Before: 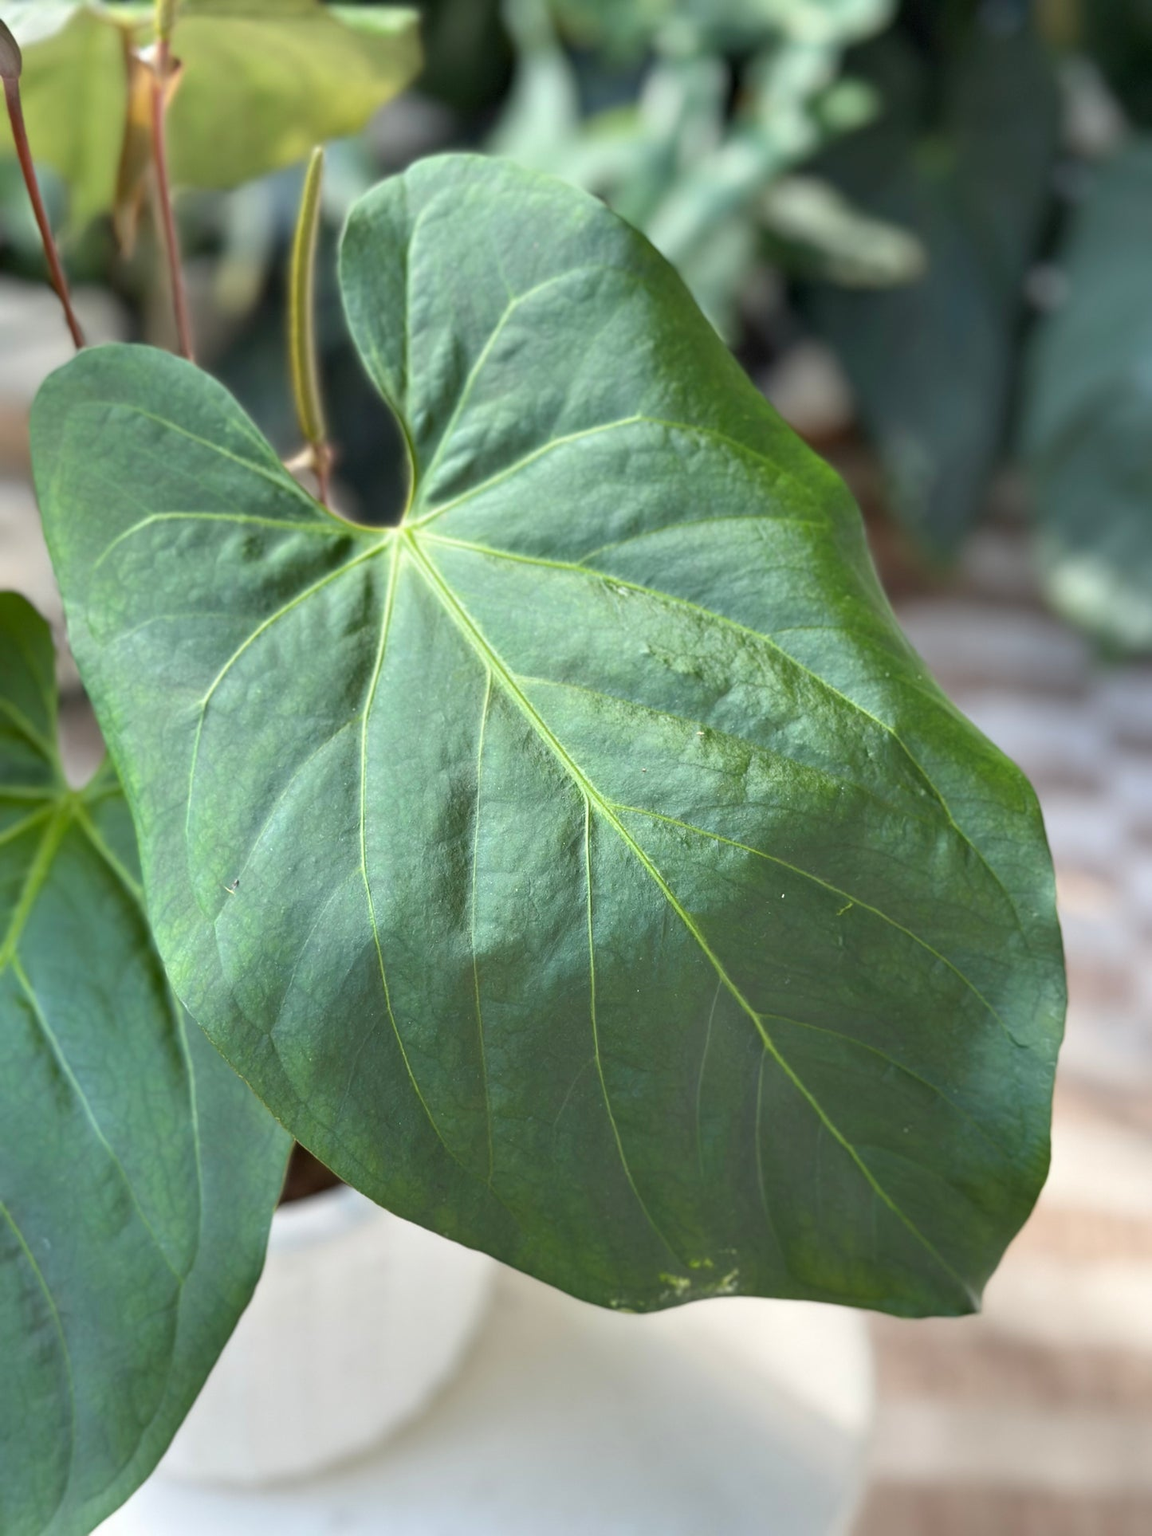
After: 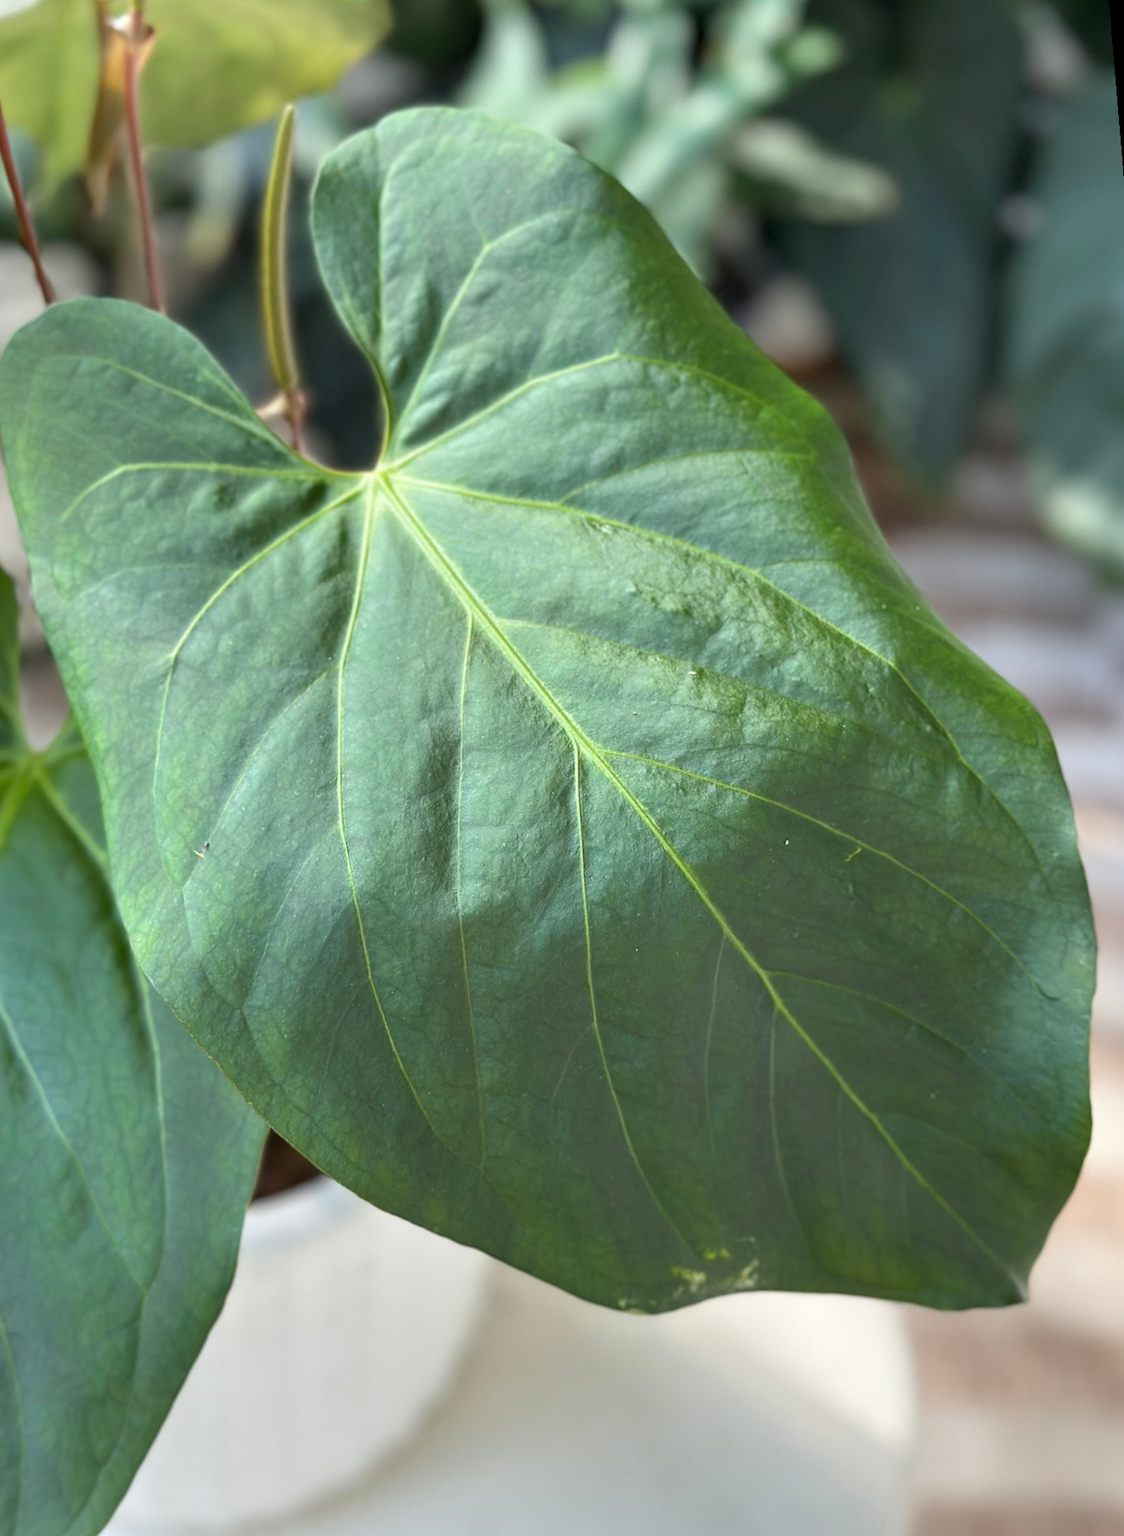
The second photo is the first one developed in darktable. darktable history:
rotate and perspective: rotation -1.68°, lens shift (vertical) -0.146, crop left 0.049, crop right 0.912, crop top 0.032, crop bottom 0.96
